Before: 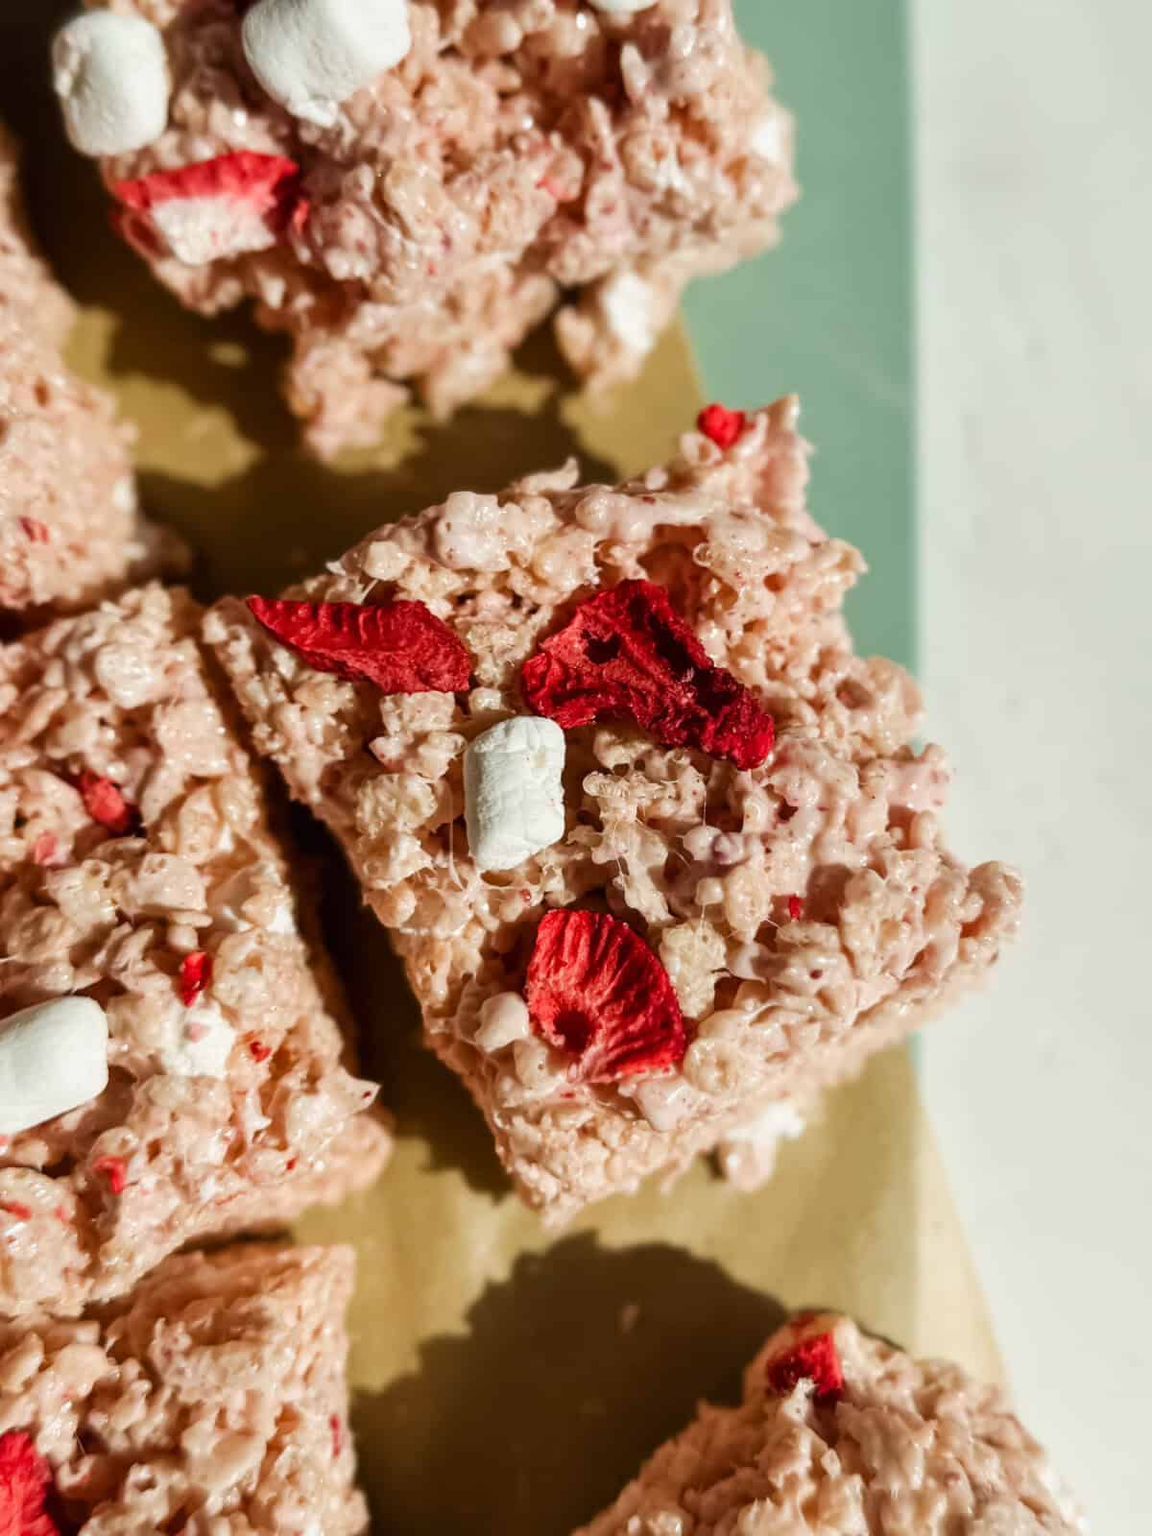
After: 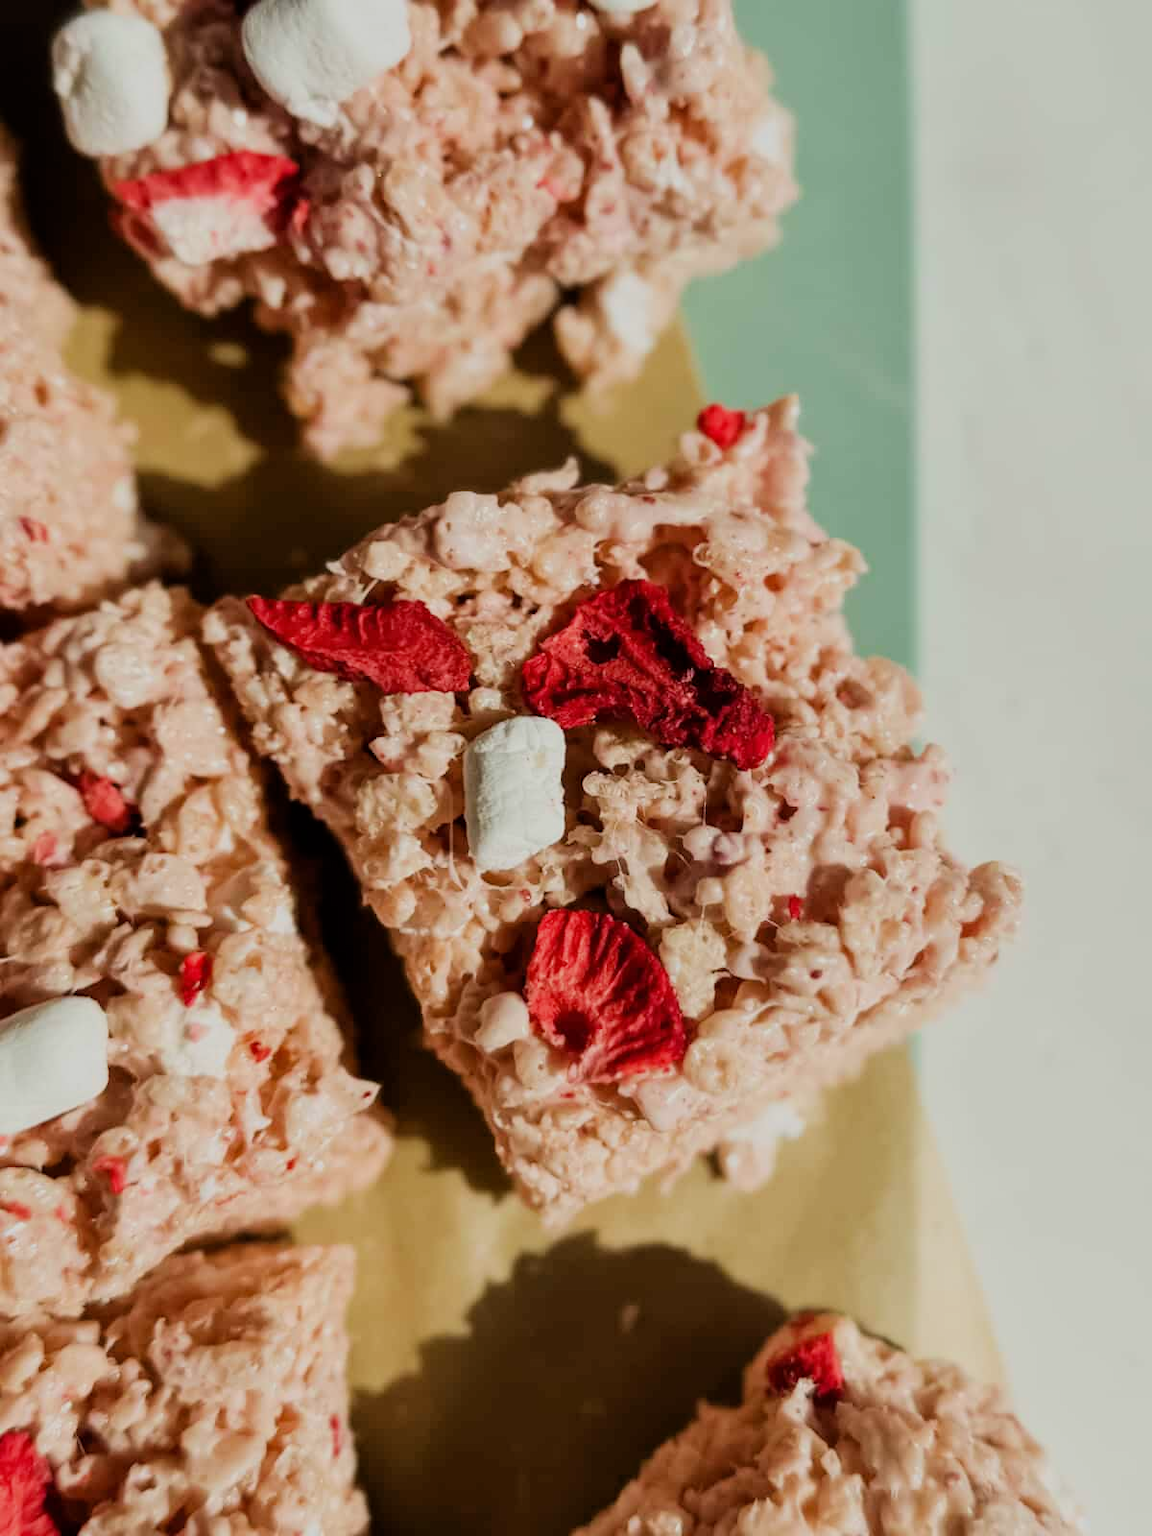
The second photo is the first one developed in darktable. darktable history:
white balance: emerald 1
filmic rgb: black relative exposure -7.65 EV, white relative exposure 4.56 EV, hardness 3.61, color science v6 (2022)
